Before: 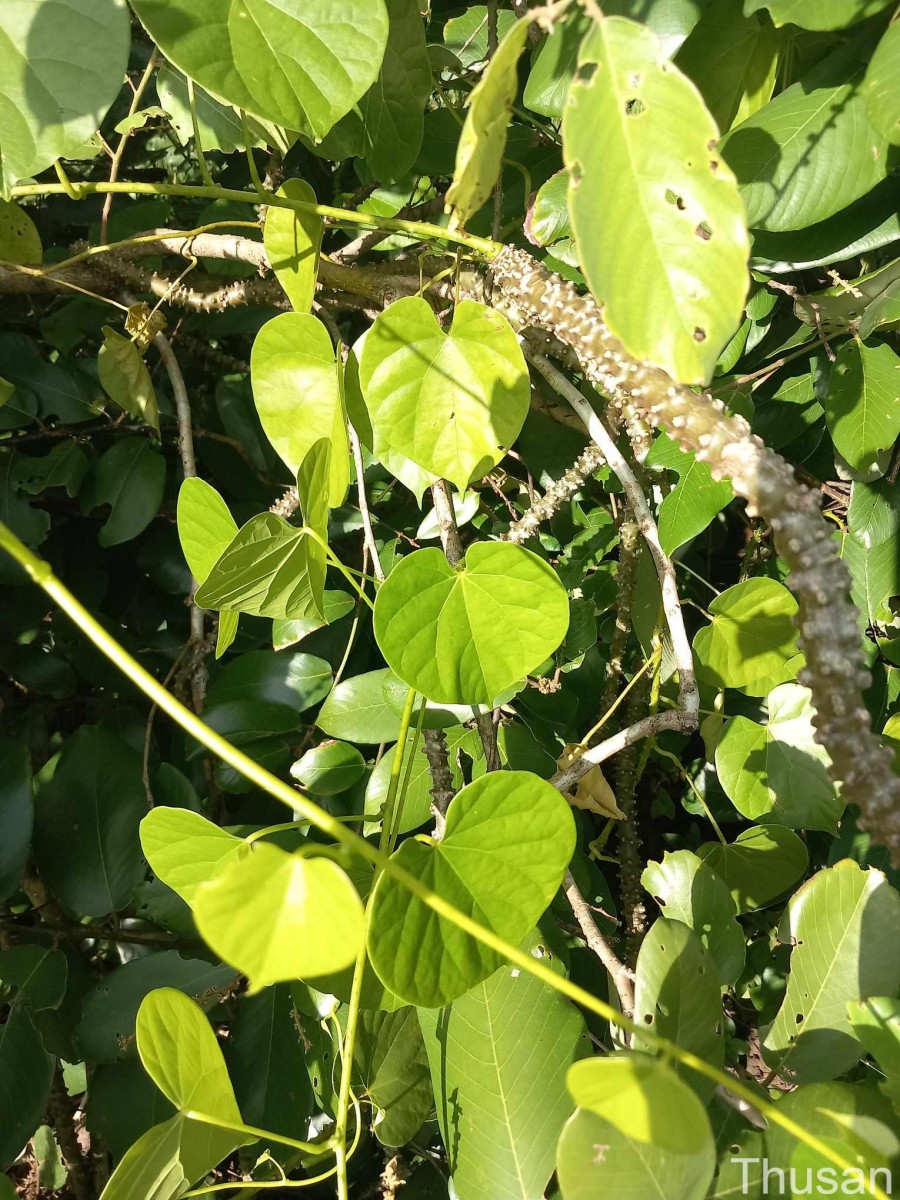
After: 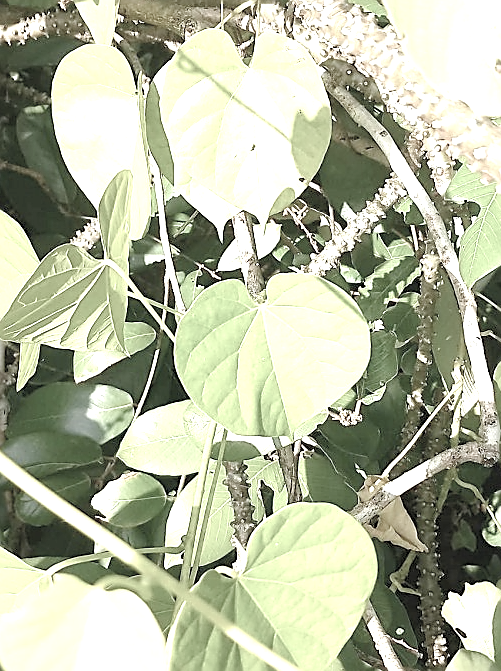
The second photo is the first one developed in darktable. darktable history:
crop and rotate: left 22.161%, top 22.386%, right 22.089%, bottom 21.682%
contrast brightness saturation: brightness 0.187, saturation -0.495
exposure: black level correction 0, exposure 1.001 EV, compensate highlight preservation false
levels: white 99.93%
color balance rgb: perceptual saturation grading › global saturation -10.275%, perceptual saturation grading › highlights -26.97%, perceptual saturation grading › shadows 21.711%
sharpen: radius 1.392, amount 1.243, threshold 0.772
